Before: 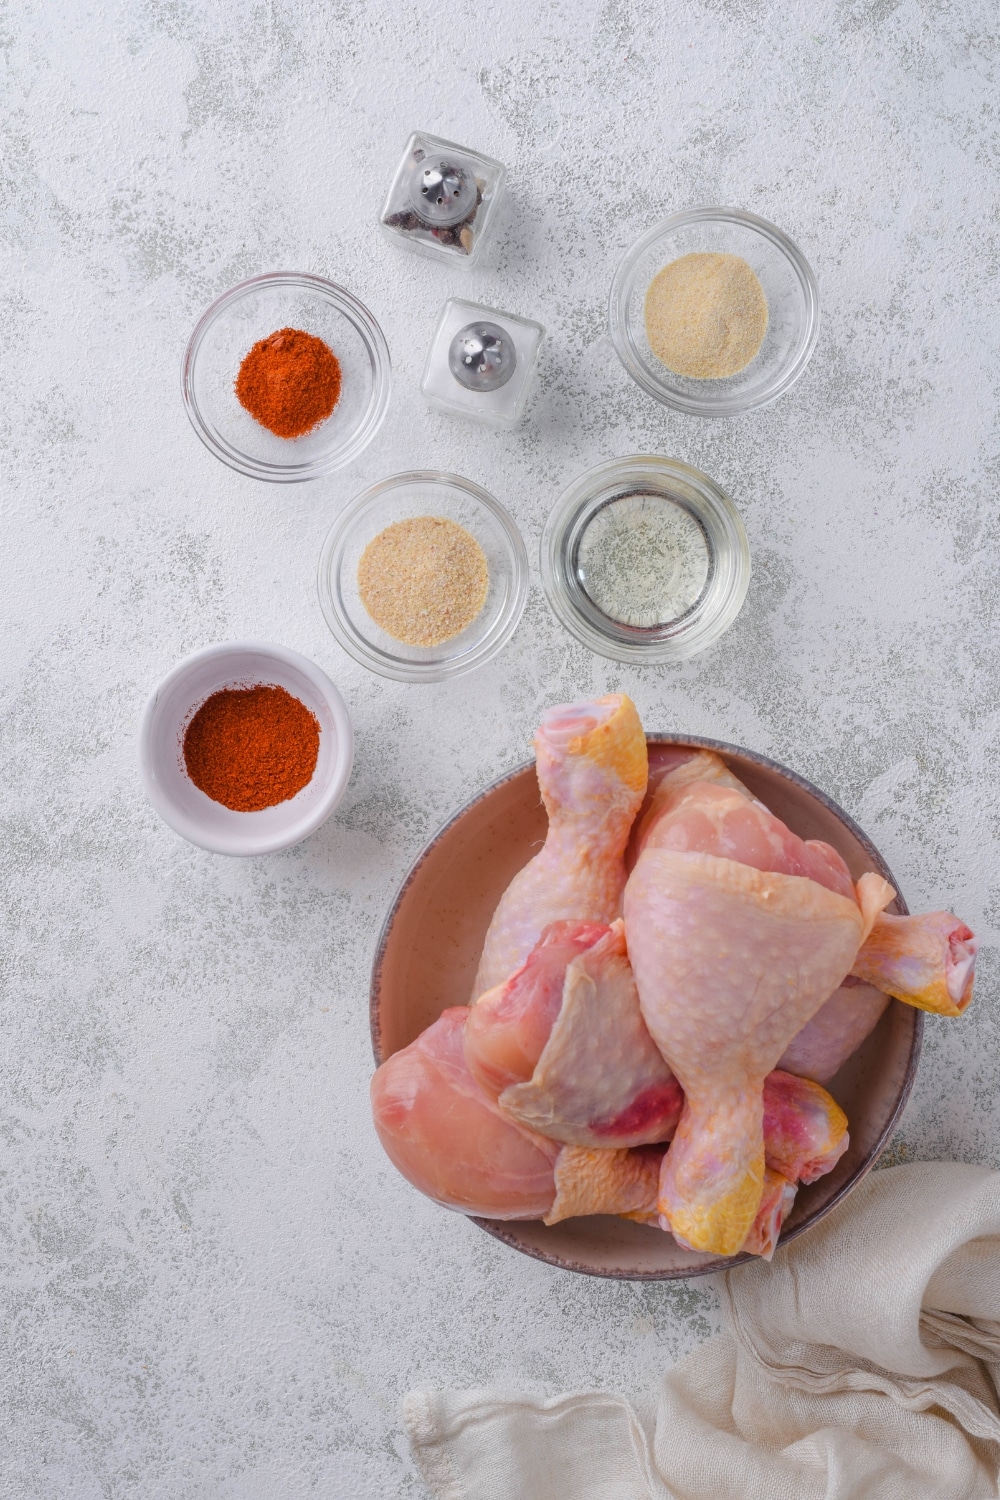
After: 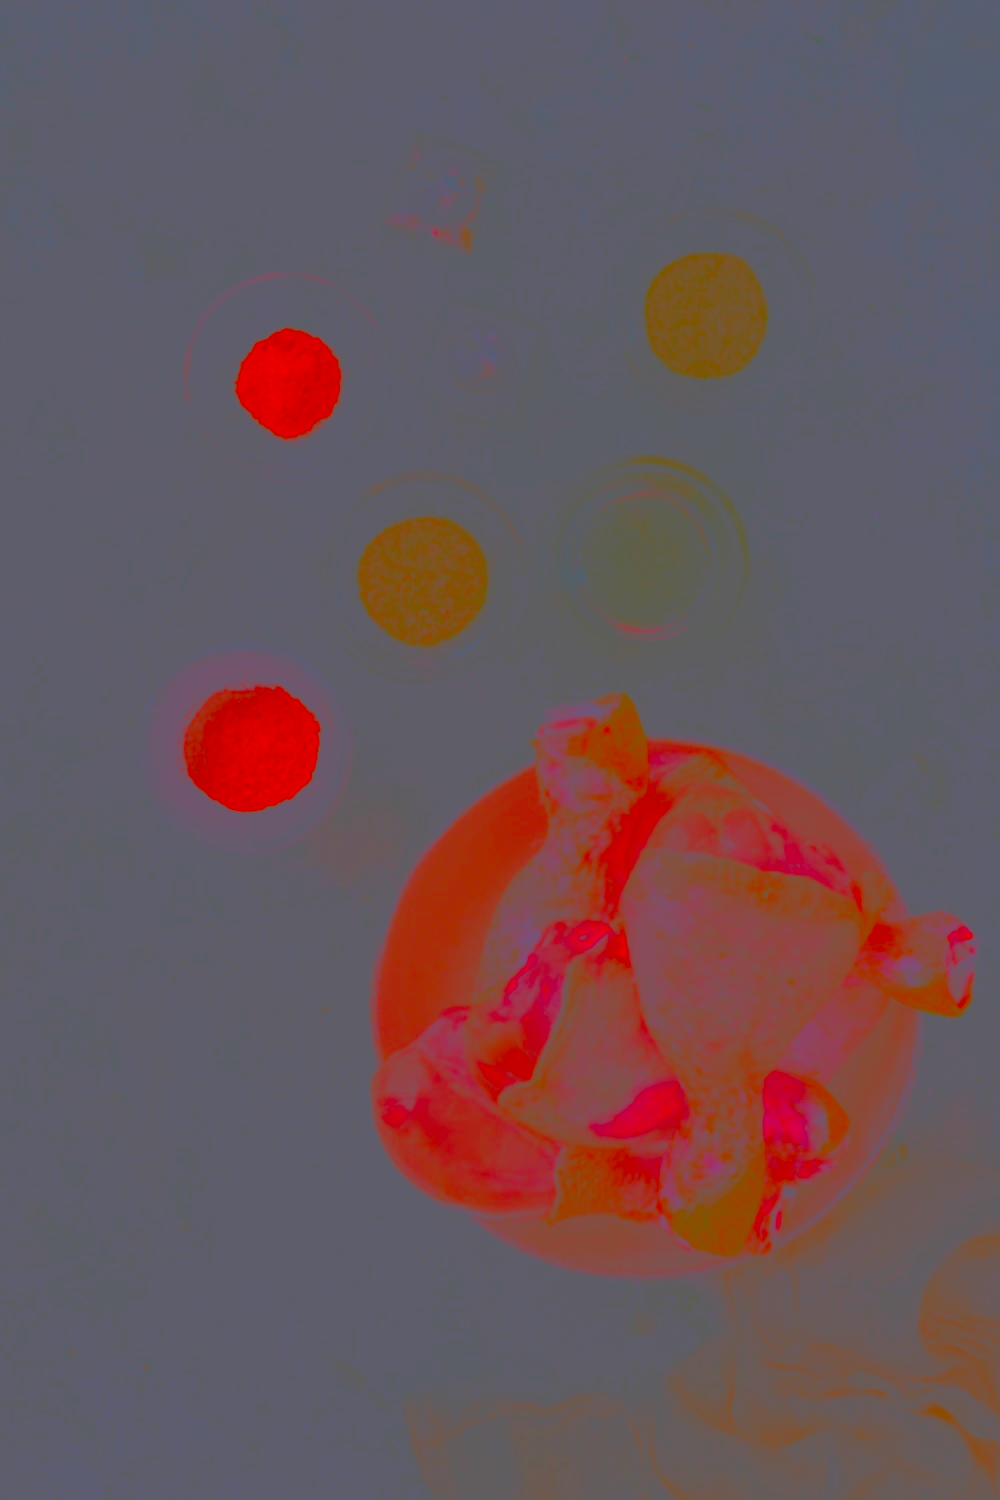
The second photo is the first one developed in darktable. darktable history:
exposure: black level correction 0.001, exposure 0.5 EV, compensate exposure bias true, compensate highlight preservation false
contrast brightness saturation: contrast -0.99, brightness -0.17, saturation 0.75
